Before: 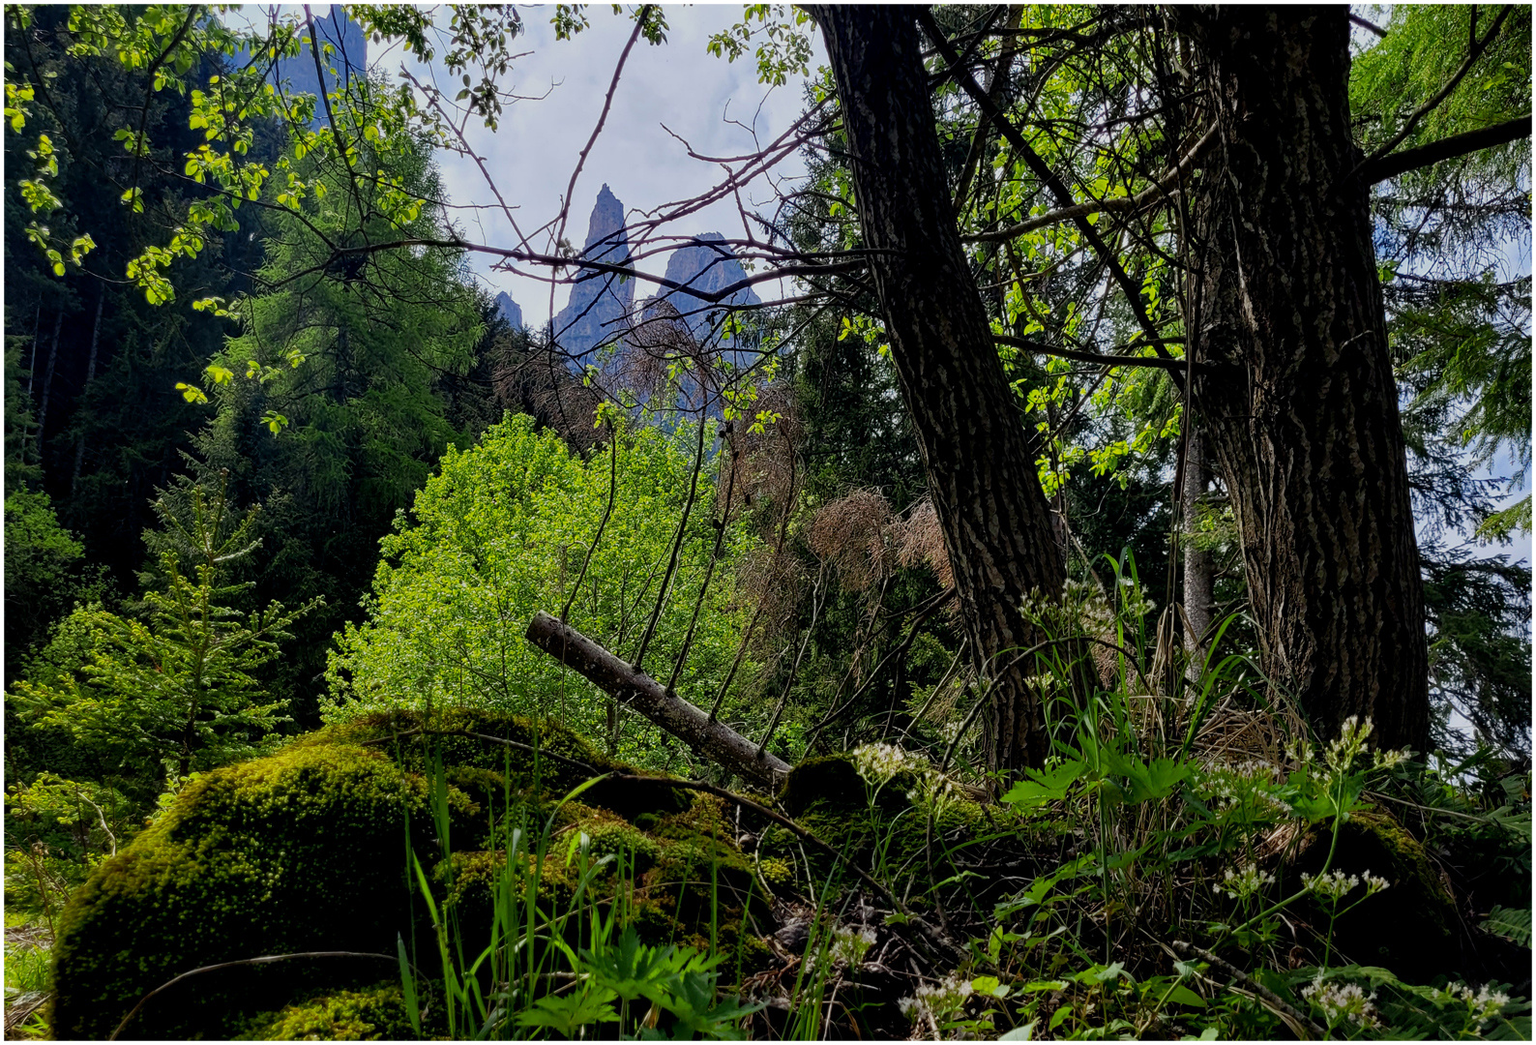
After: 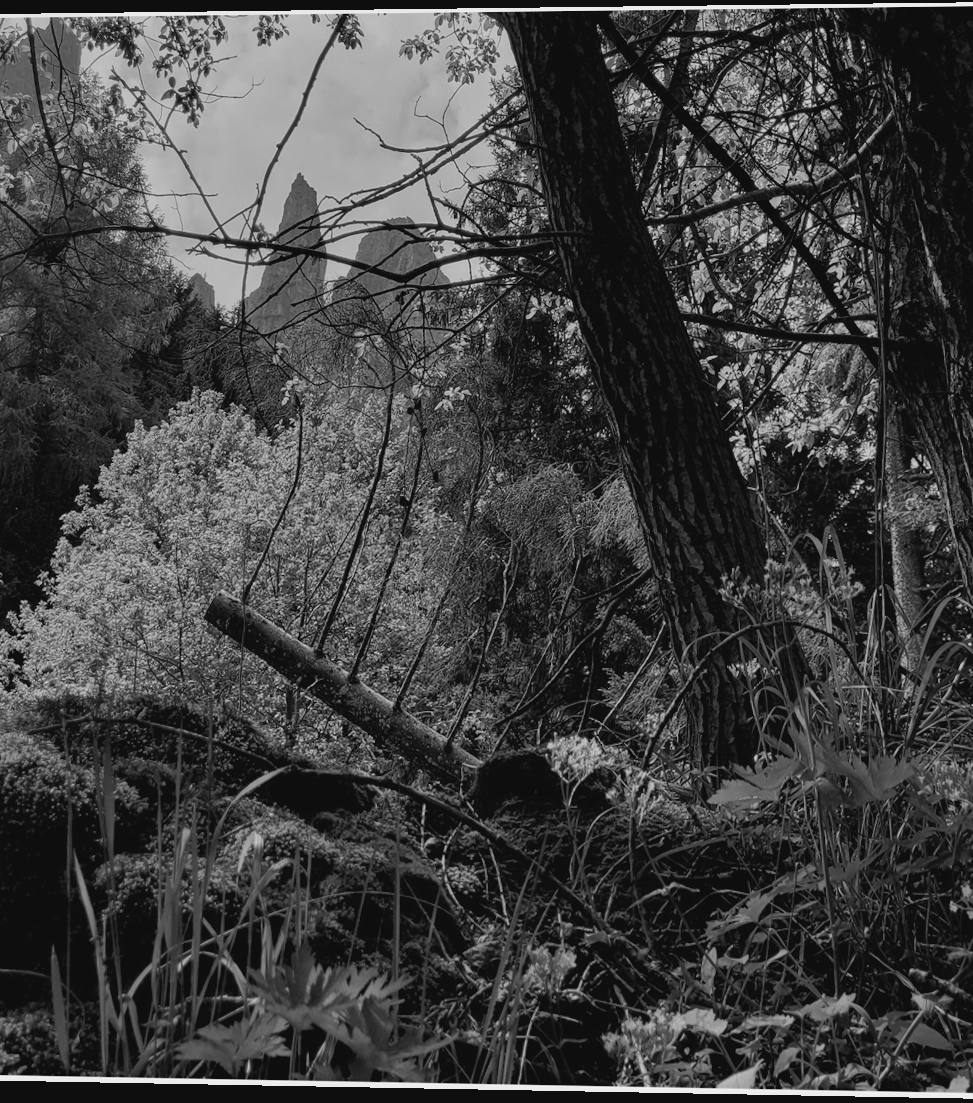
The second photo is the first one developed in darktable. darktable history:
crop and rotate: left 22.516%, right 21.234%
monochrome: a 26.22, b 42.67, size 0.8
rotate and perspective: rotation 0.128°, lens shift (vertical) -0.181, lens shift (horizontal) -0.044, shear 0.001, automatic cropping off
exposure: black level correction -0.005, exposure 0.054 EV, compensate highlight preservation false
